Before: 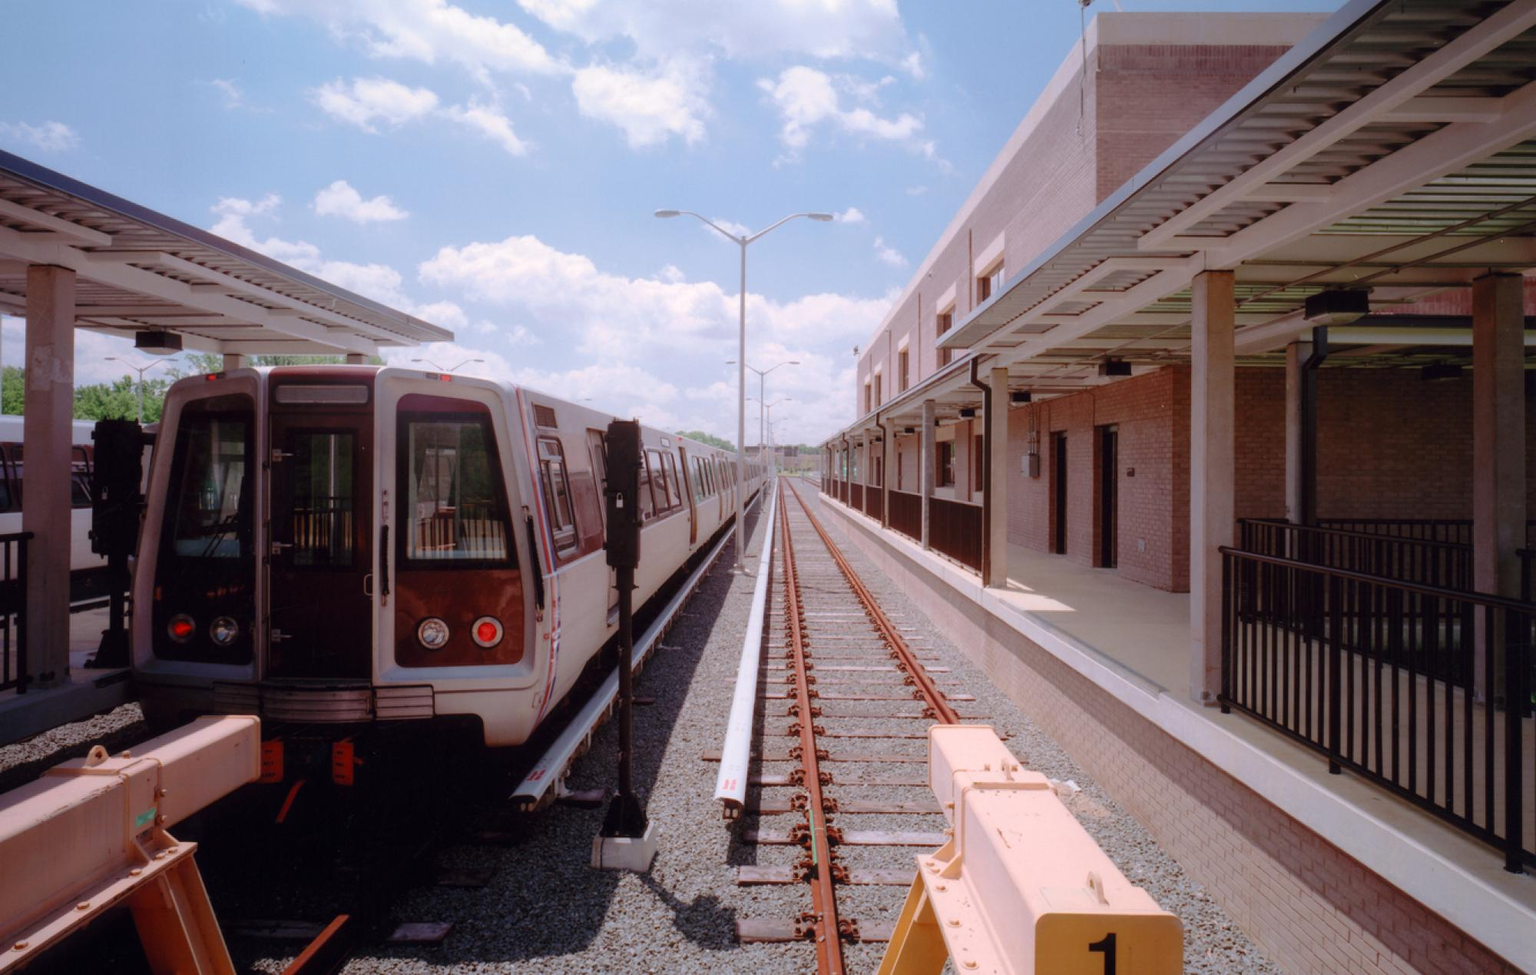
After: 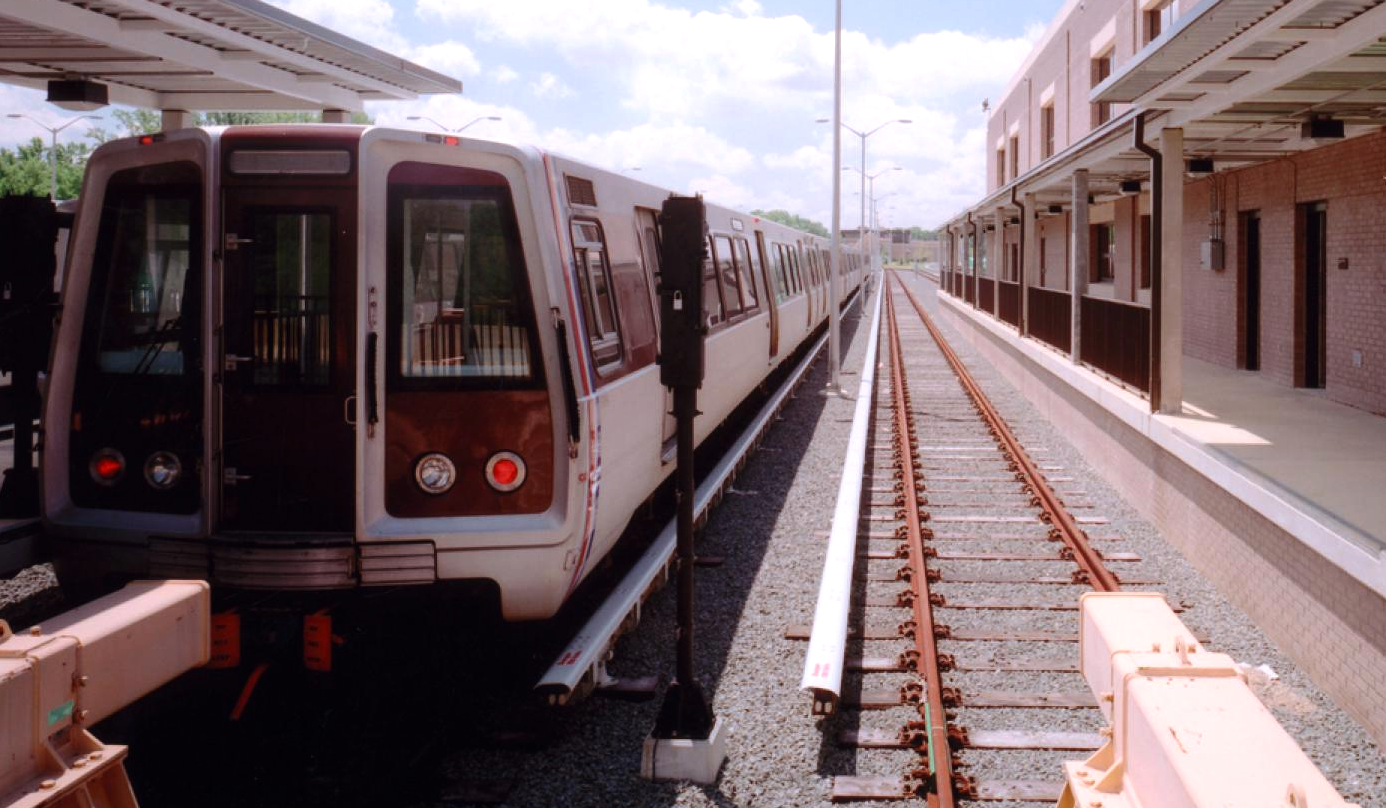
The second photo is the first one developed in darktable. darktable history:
exposure: compensate highlight preservation false
crop: left 6.488%, top 27.668%, right 24.183%, bottom 8.656%
tone equalizer: -8 EV -0.417 EV, -7 EV -0.389 EV, -6 EV -0.333 EV, -5 EV -0.222 EV, -3 EV 0.222 EV, -2 EV 0.333 EV, -1 EV 0.389 EV, +0 EV 0.417 EV, edges refinement/feathering 500, mask exposure compensation -1.57 EV, preserve details no
